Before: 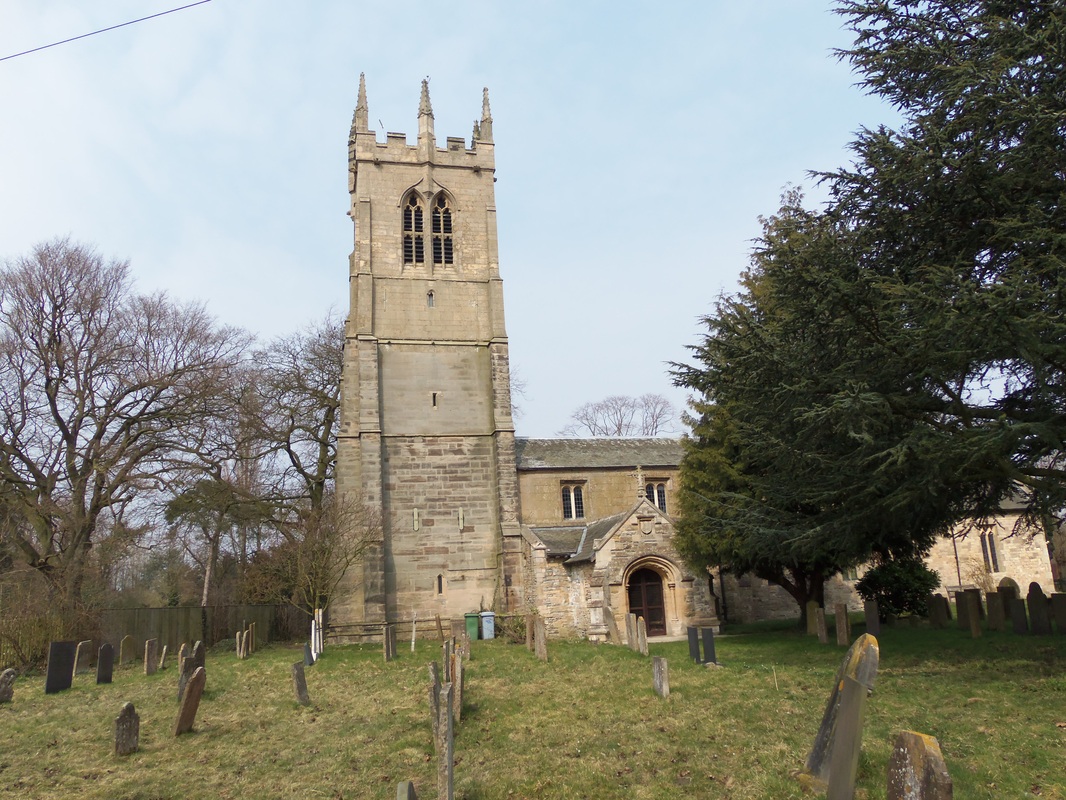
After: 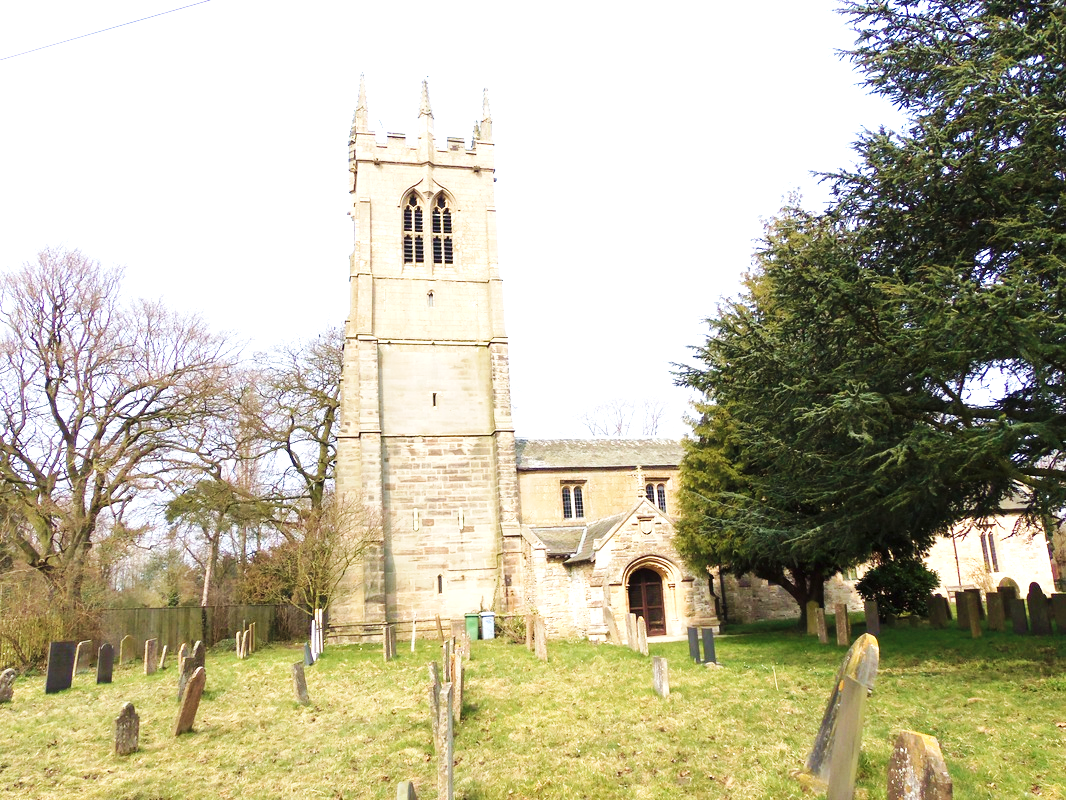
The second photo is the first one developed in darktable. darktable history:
exposure: black level correction 0, exposure 1.1 EV, compensate highlight preservation false
base curve: curves: ch0 [(0, 0) (0.032, 0.025) (0.121, 0.166) (0.206, 0.329) (0.605, 0.79) (1, 1)], preserve colors none
velvia: on, module defaults
